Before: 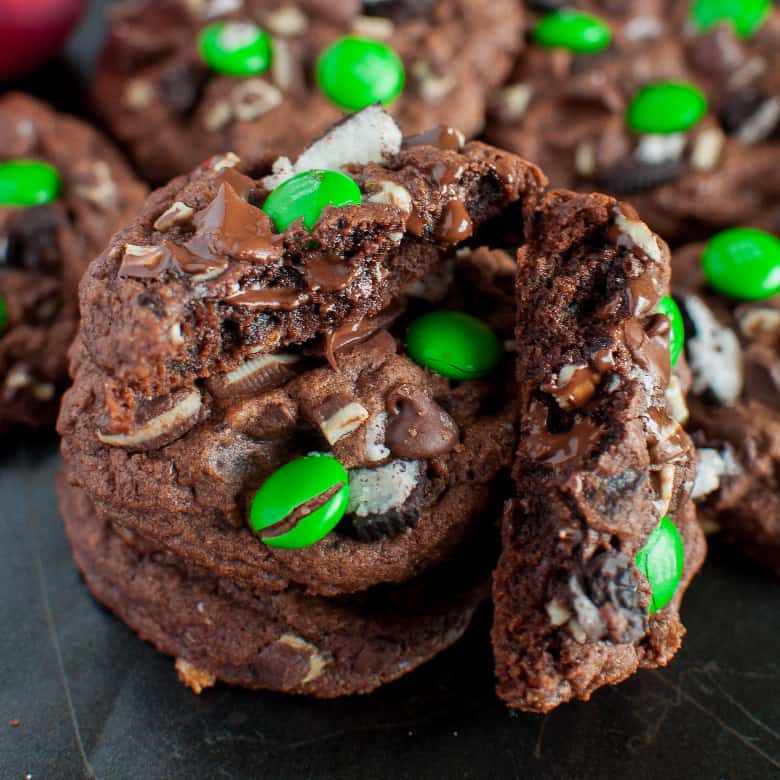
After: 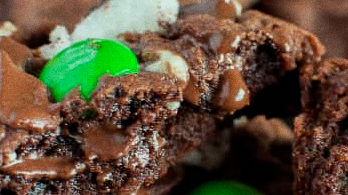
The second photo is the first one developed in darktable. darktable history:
grain: coarseness 0.09 ISO
filmic rgb: black relative exposure -9.5 EV, white relative exposure 3.02 EV, hardness 6.12
crop: left 28.64%, top 16.832%, right 26.637%, bottom 58.055%
color correction: highlights a* -6.69, highlights b* 0.49
